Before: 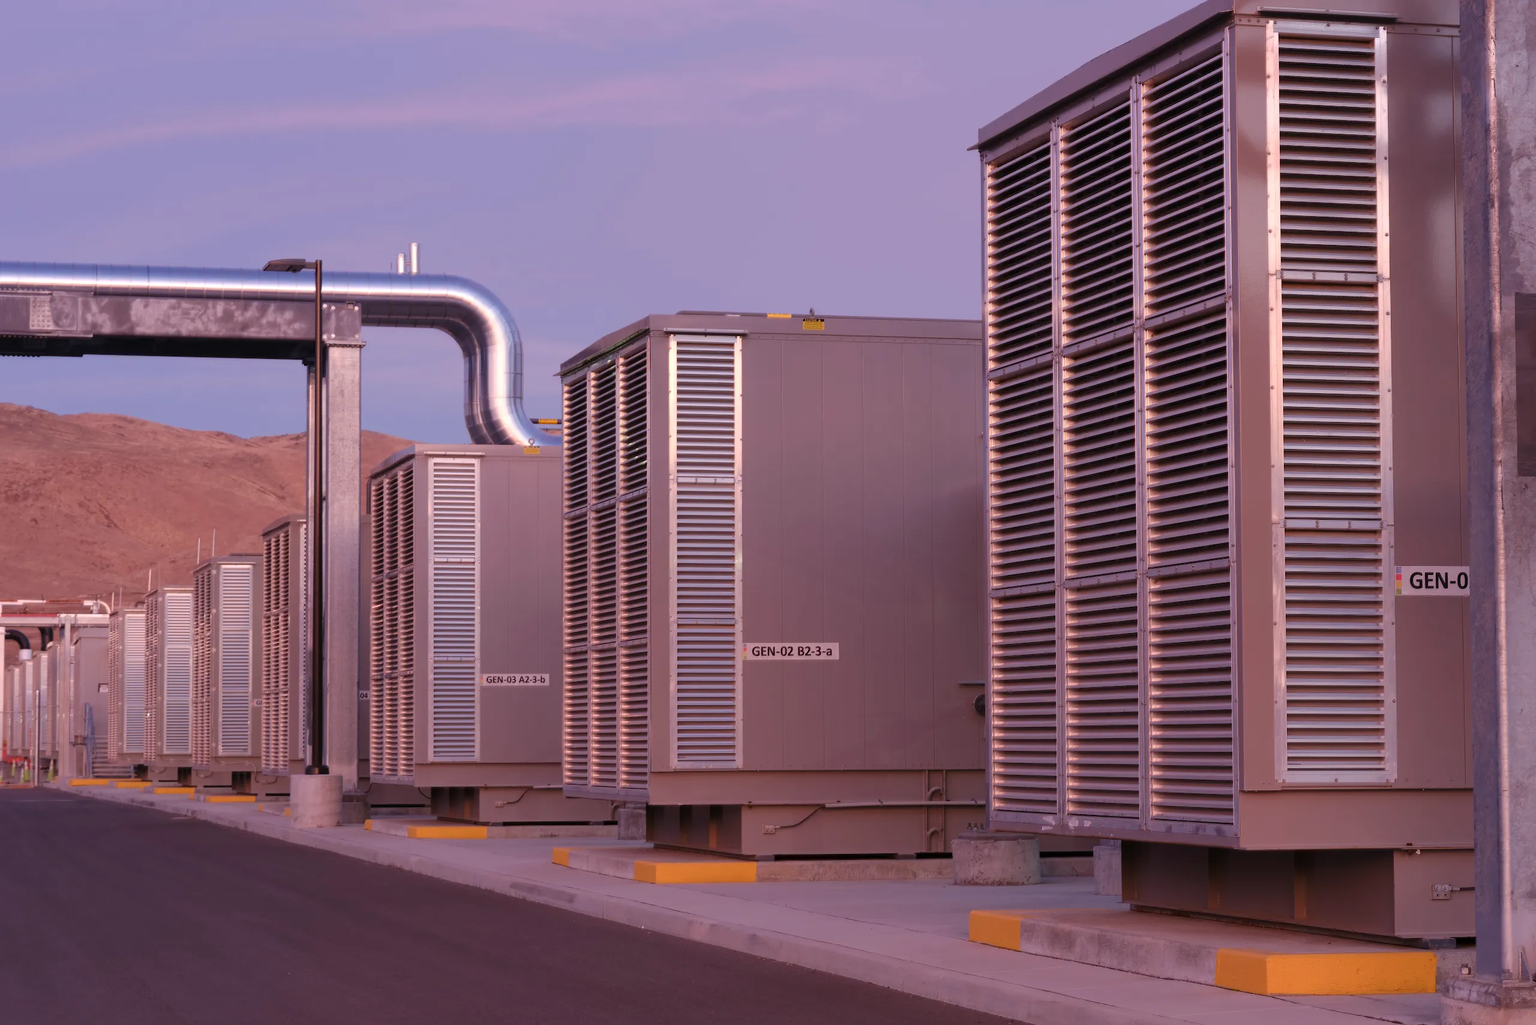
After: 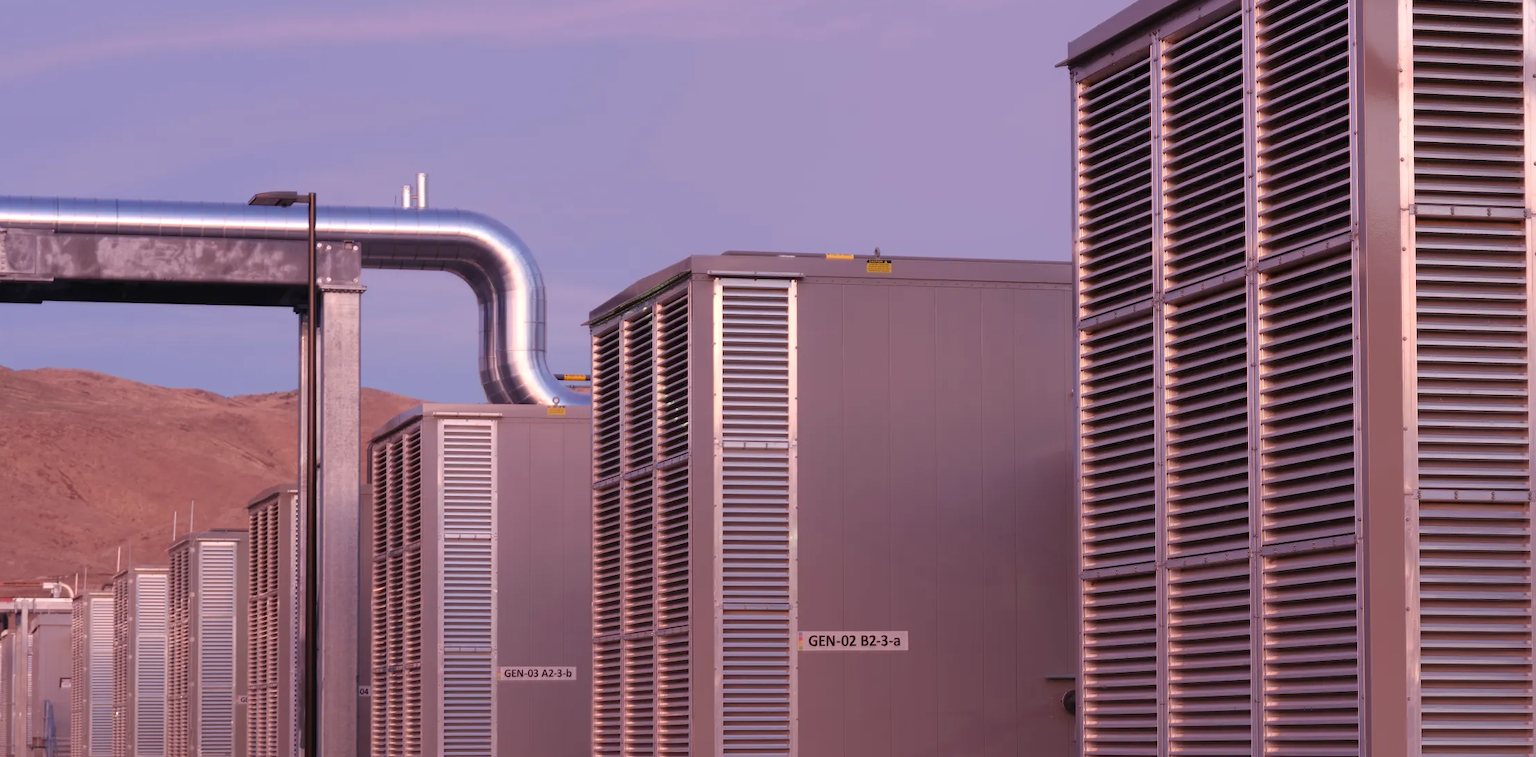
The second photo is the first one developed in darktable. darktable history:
crop: left 3.015%, top 8.969%, right 9.647%, bottom 26.457%
tone equalizer: on, module defaults
